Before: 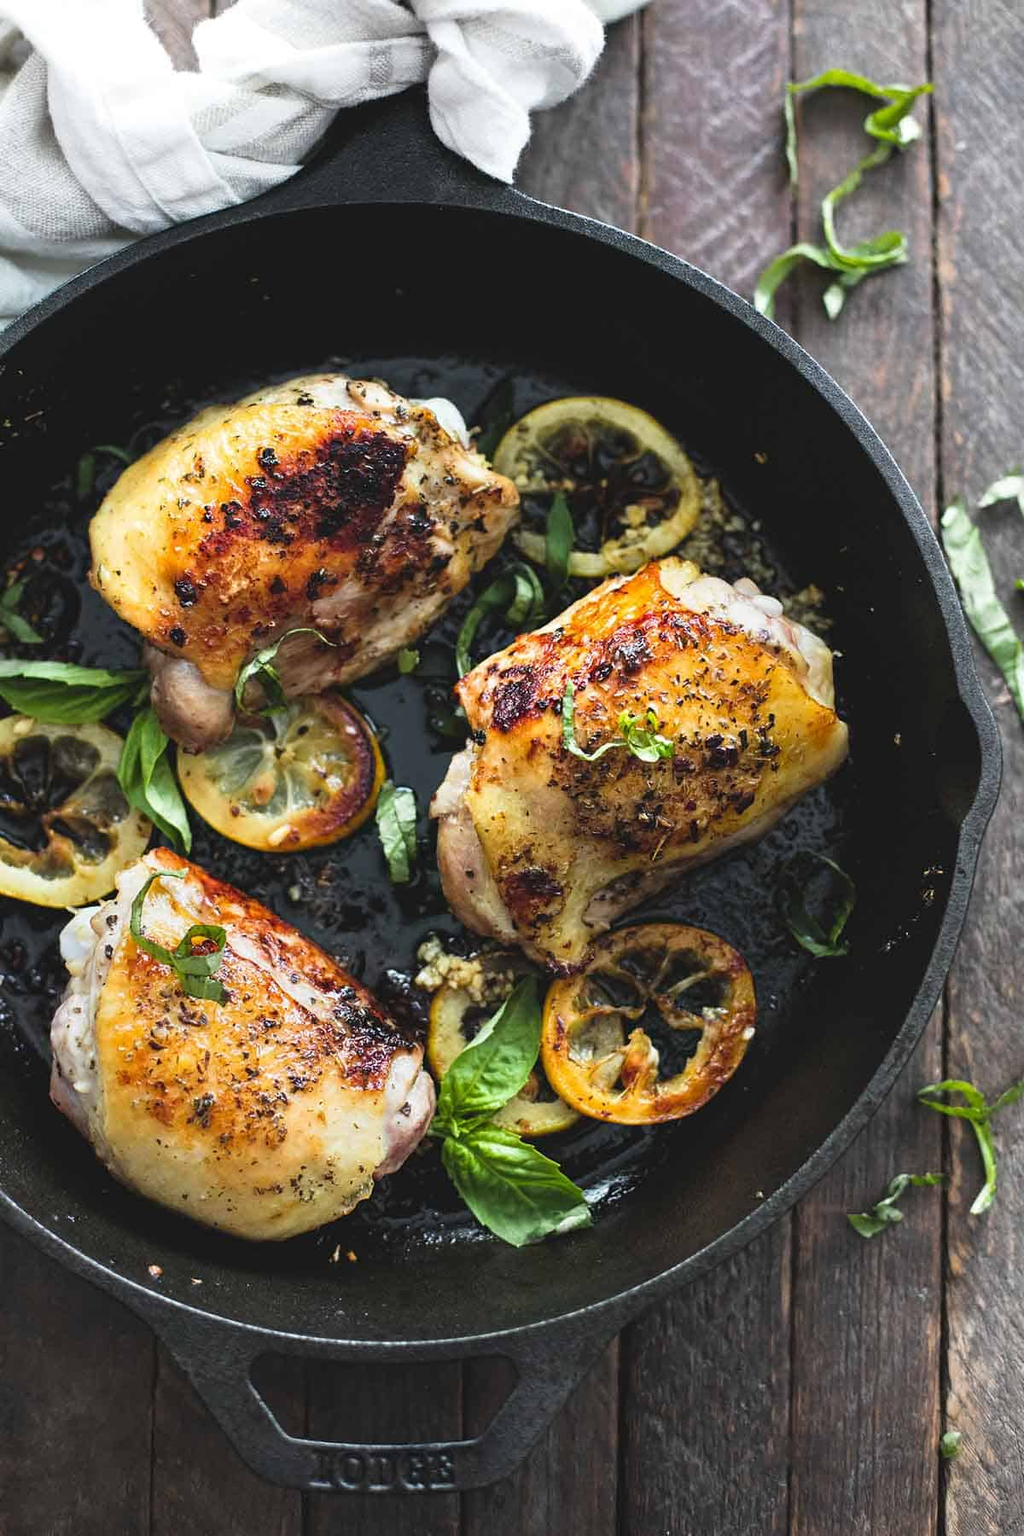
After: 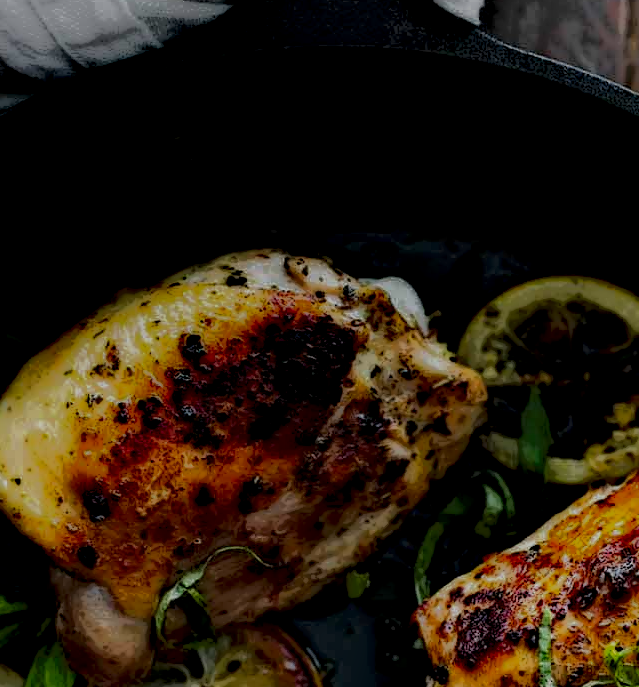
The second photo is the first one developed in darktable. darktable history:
crop: left 10.128%, top 10.601%, right 36.612%, bottom 51.189%
local contrast: highlights 6%, shadows 201%, detail 164%, midtone range 0.004
